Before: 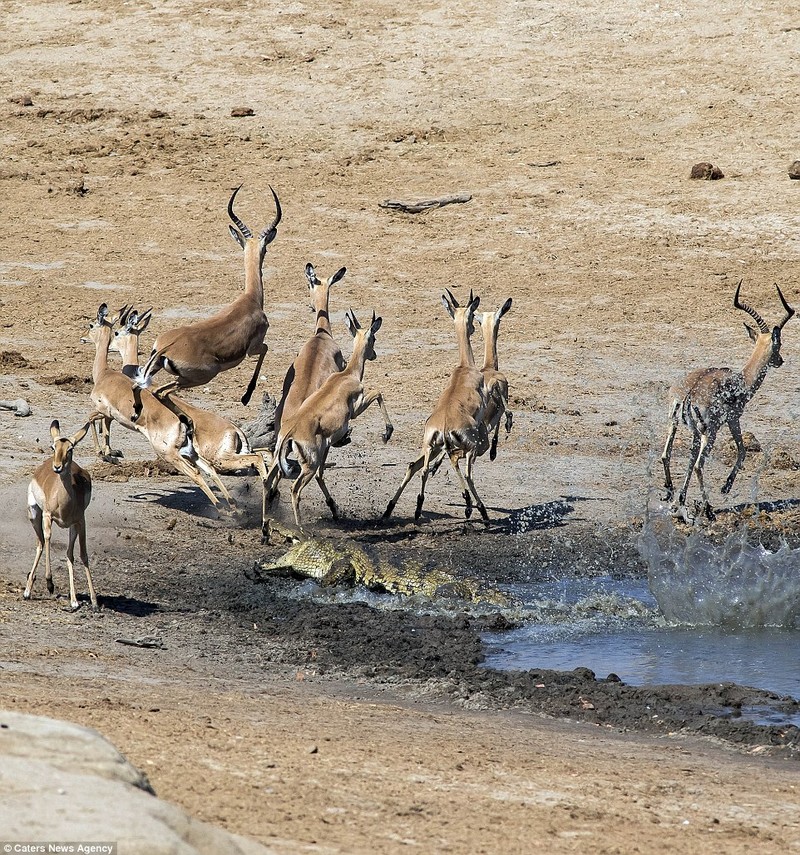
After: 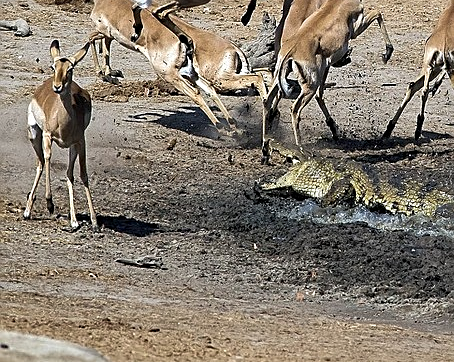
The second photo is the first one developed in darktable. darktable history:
crop: top 44.507%, right 43.241%, bottom 13.151%
shadows and highlights: shadows 24.46, highlights -79.29, soften with gaussian
sharpen: on, module defaults
